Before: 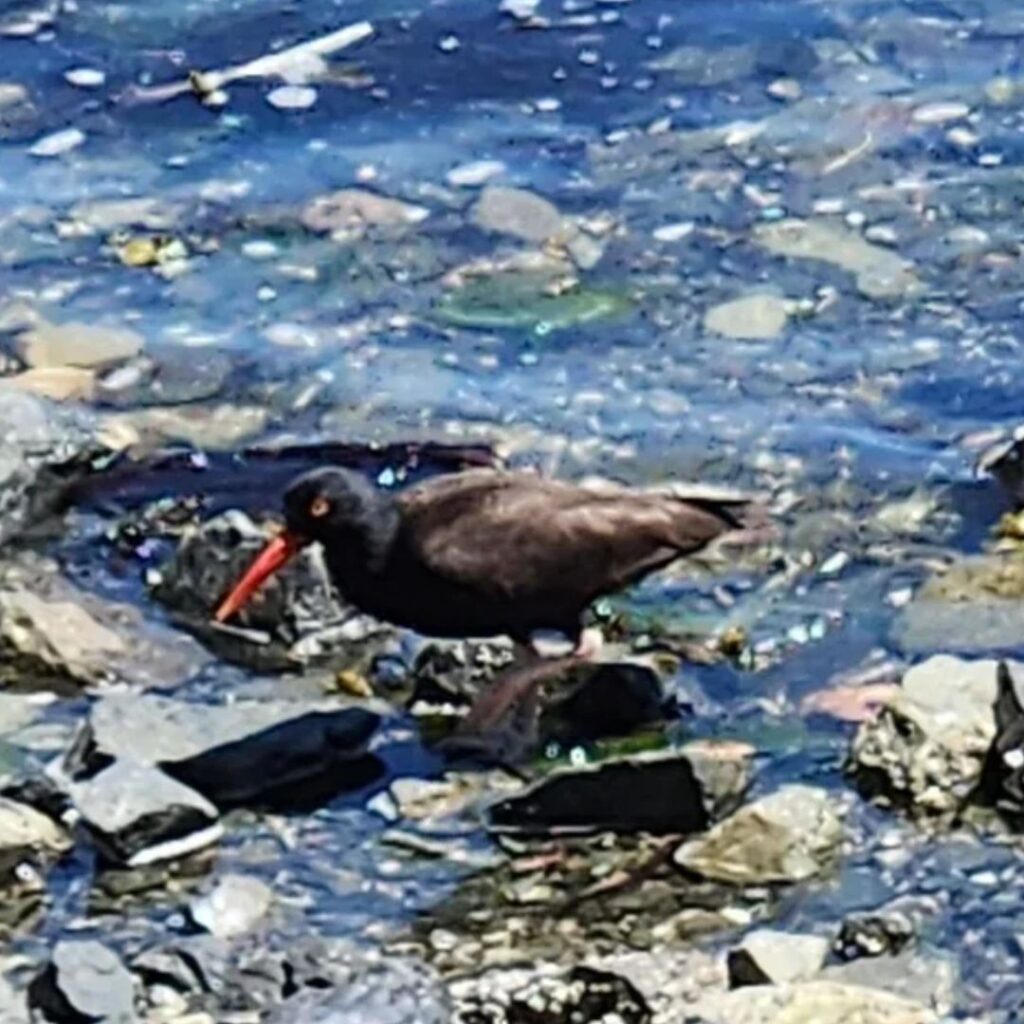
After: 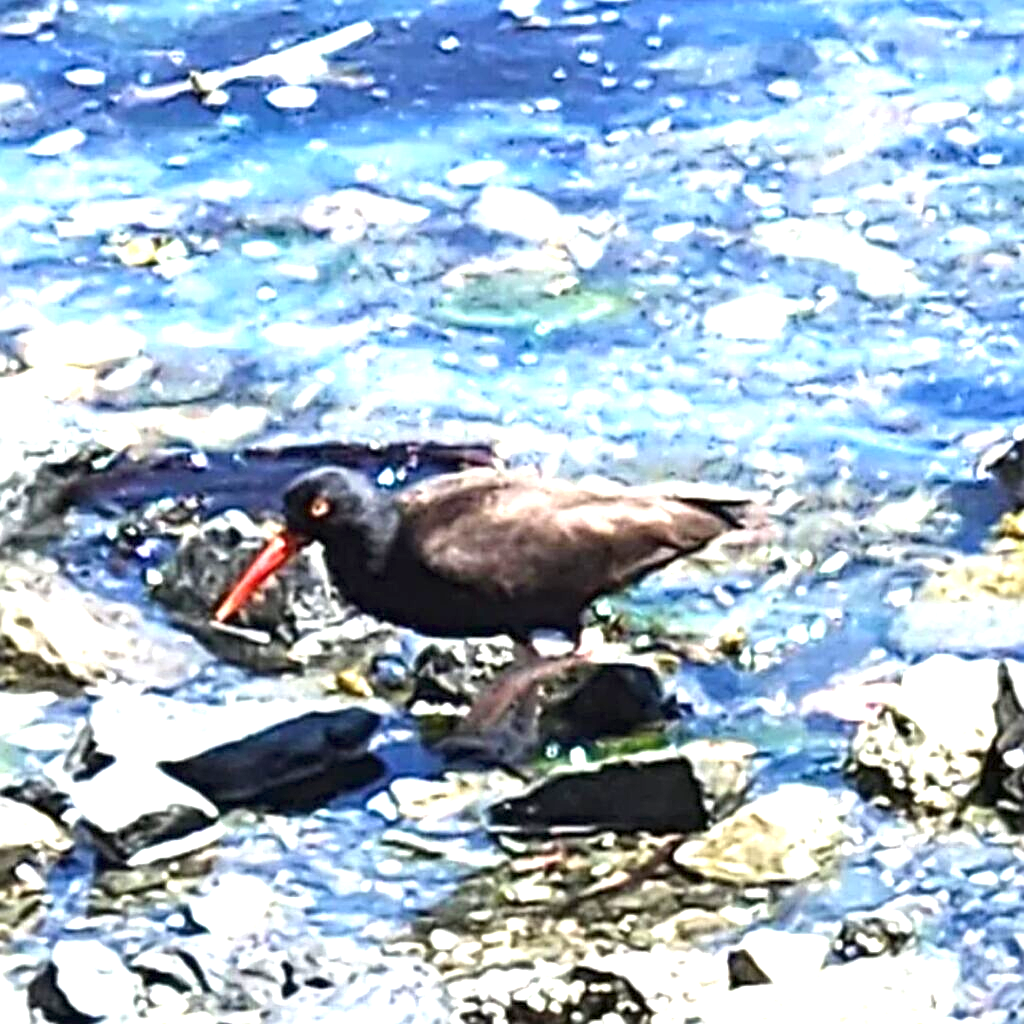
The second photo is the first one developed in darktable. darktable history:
exposure: black level correction 0, exposure 1.625 EV, compensate exposure bias true, compensate highlight preservation false
sharpen: on, module defaults
